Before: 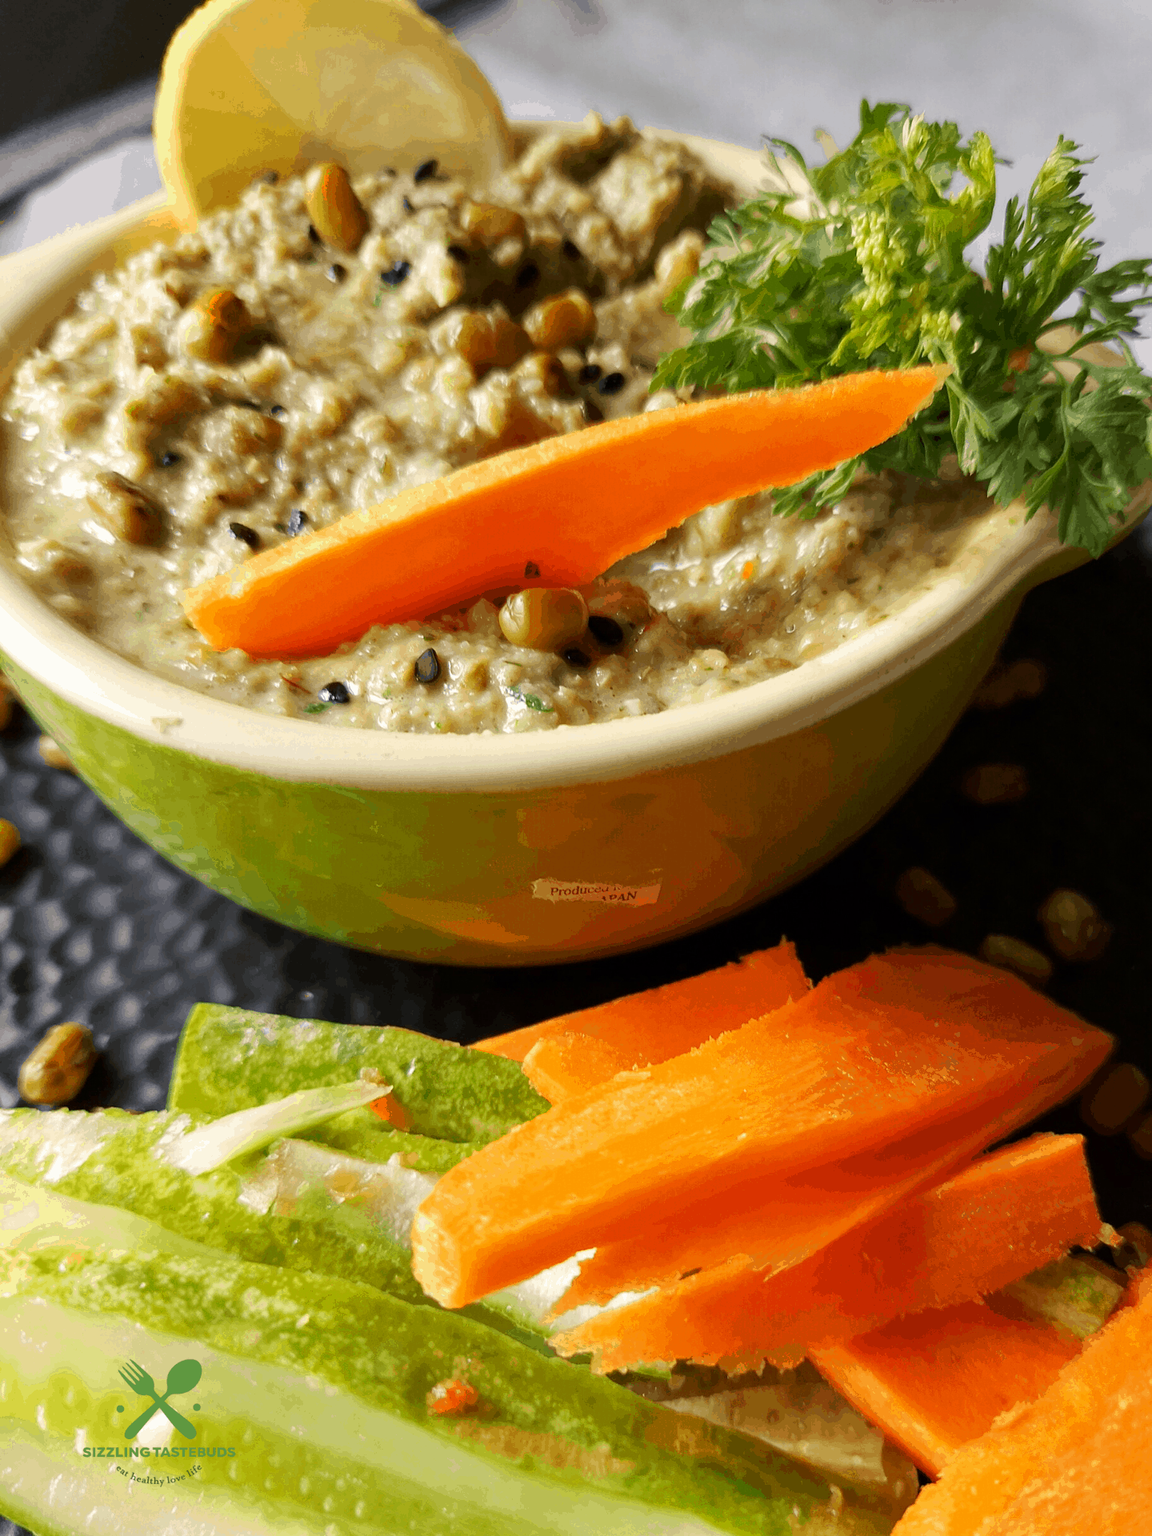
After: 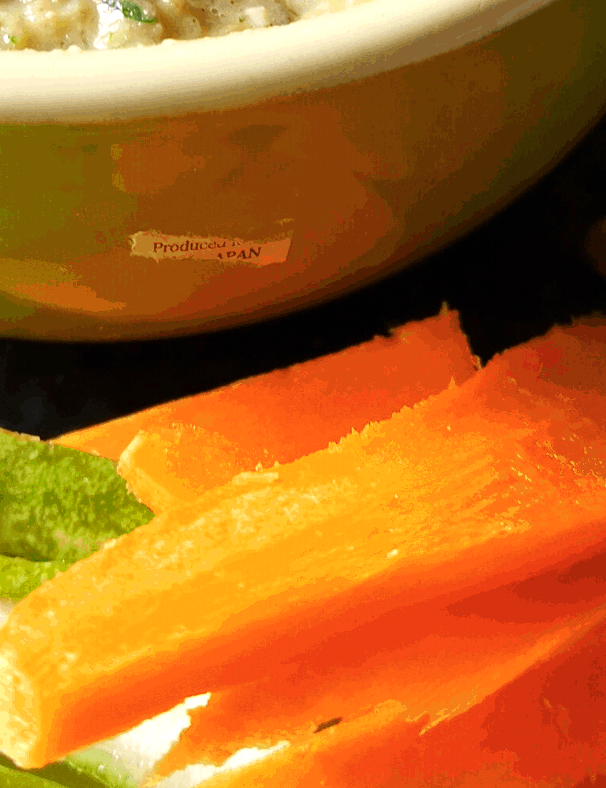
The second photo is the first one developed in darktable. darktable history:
color balance rgb: global vibrance 10%
exposure: black level correction 0, exposure 0.3 EV, compensate highlight preservation false
crop: left 37.221%, top 45.169%, right 20.63%, bottom 13.777%
